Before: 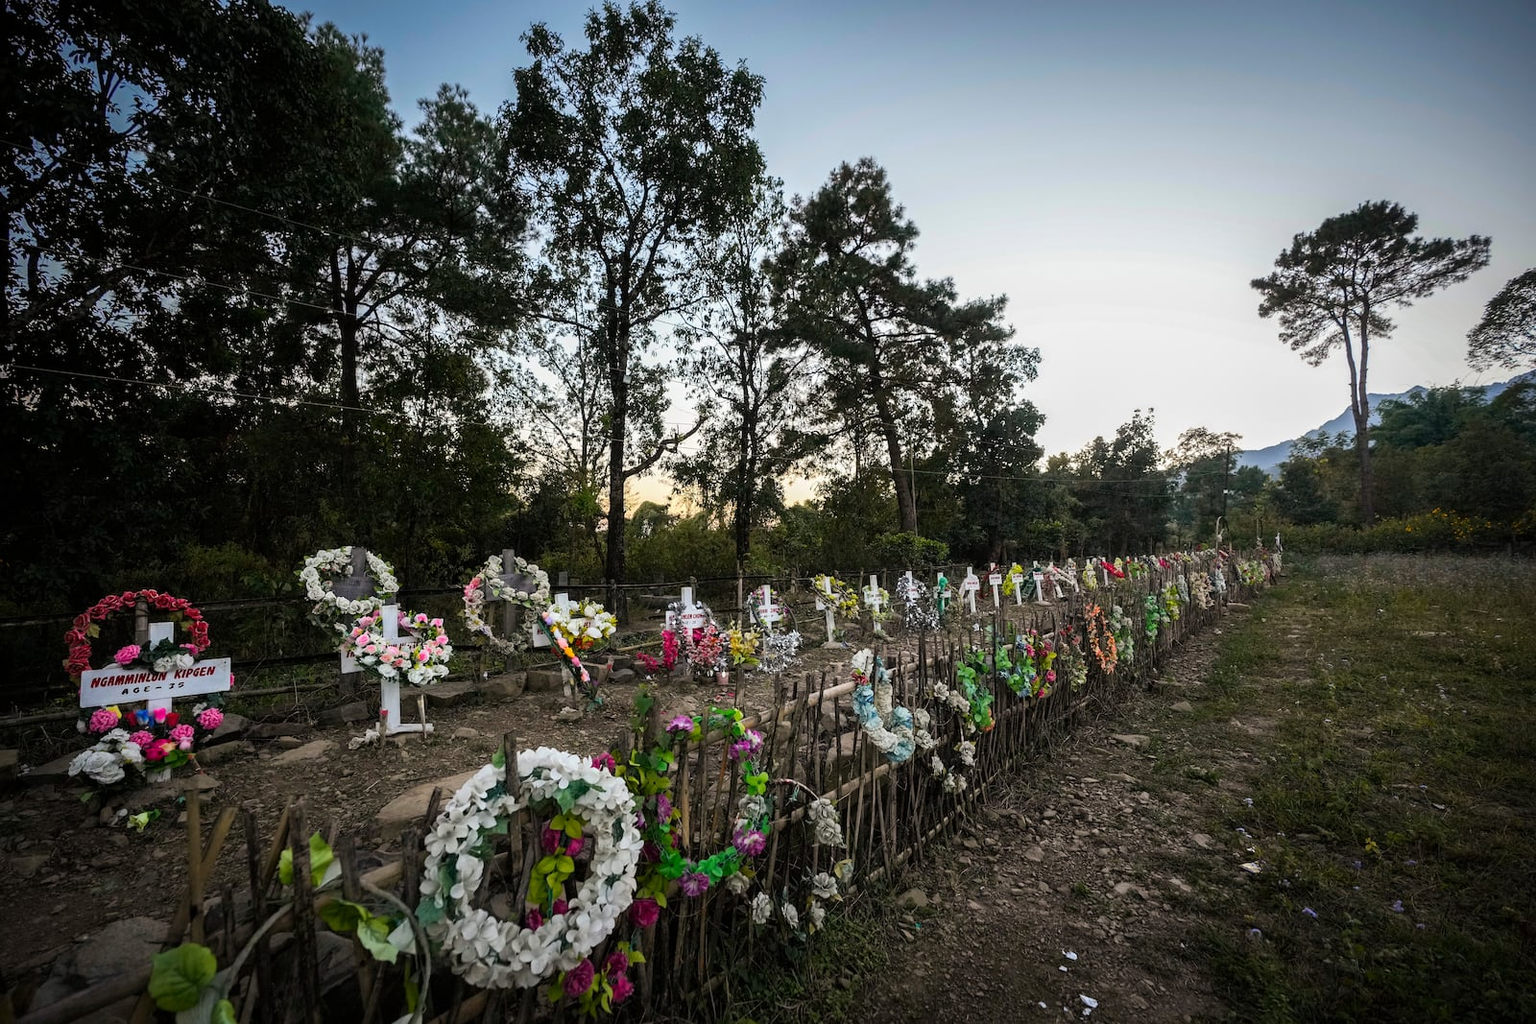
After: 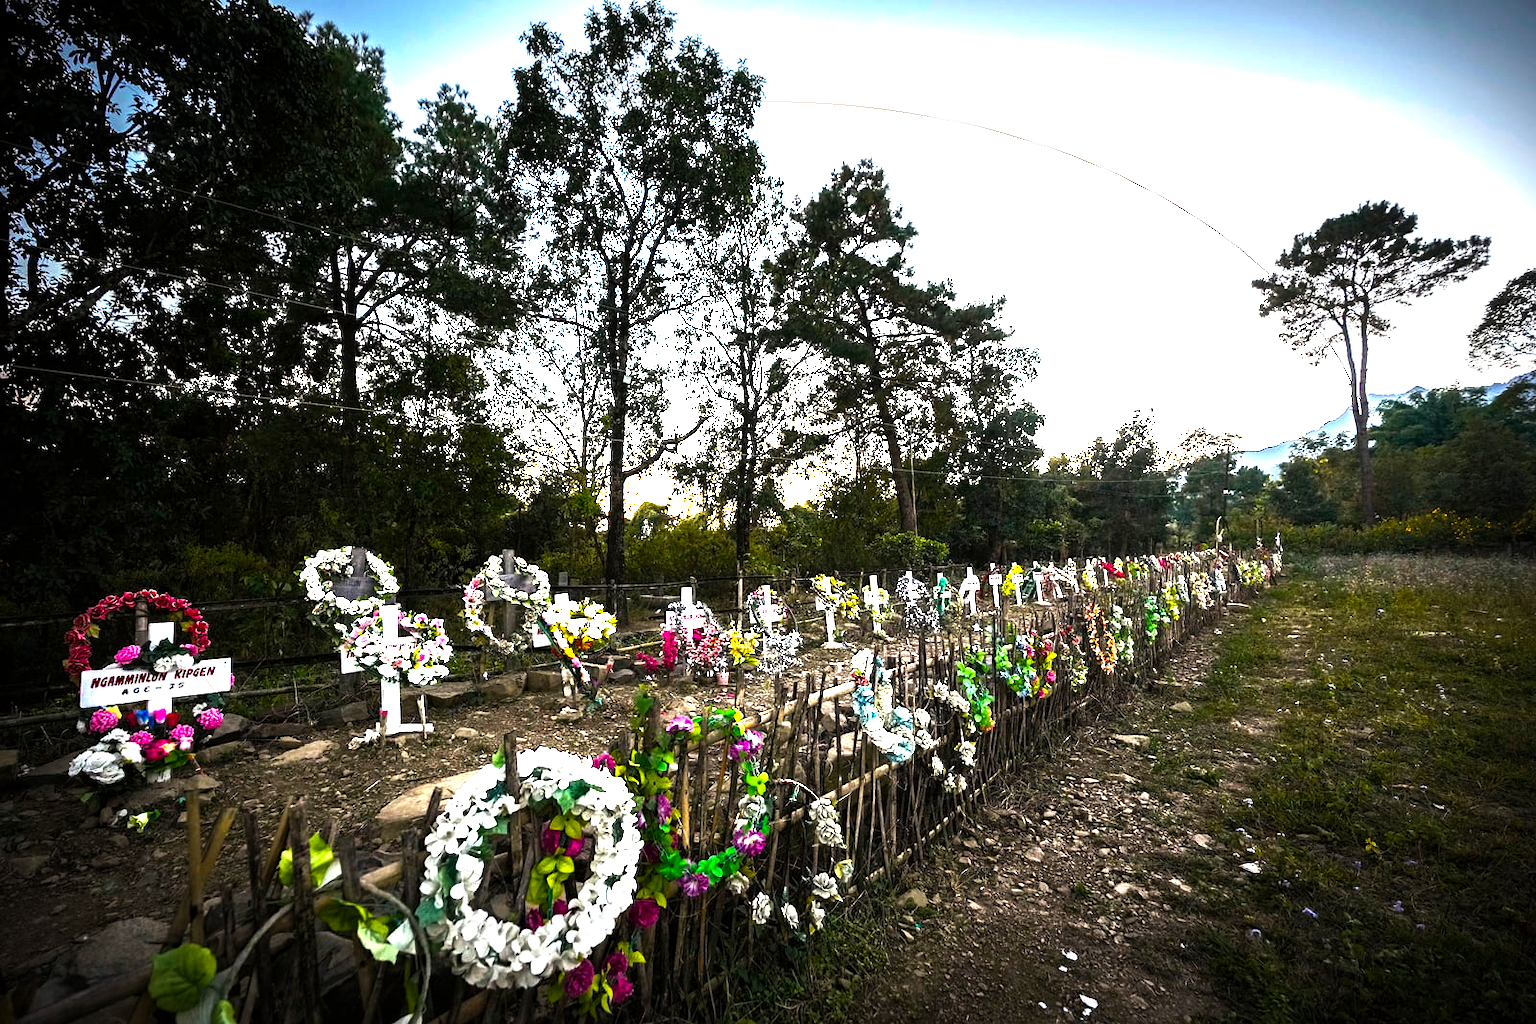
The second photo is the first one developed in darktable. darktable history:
contrast brightness saturation: saturation -0.05
color balance rgb: perceptual saturation grading › global saturation -0.075%, perceptual saturation grading › highlights -17.27%, perceptual saturation grading › mid-tones 33.815%, perceptual saturation grading › shadows 50.31%, perceptual brilliance grading › global brilliance 29.469%, perceptual brilliance grading › highlights 50.685%, perceptual brilliance grading › mid-tones 50.201%, perceptual brilliance grading › shadows -21.628%, global vibrance 20%
vignetting: brightness -0.424, saturation -0.199, automatic ratio true, unbound false
